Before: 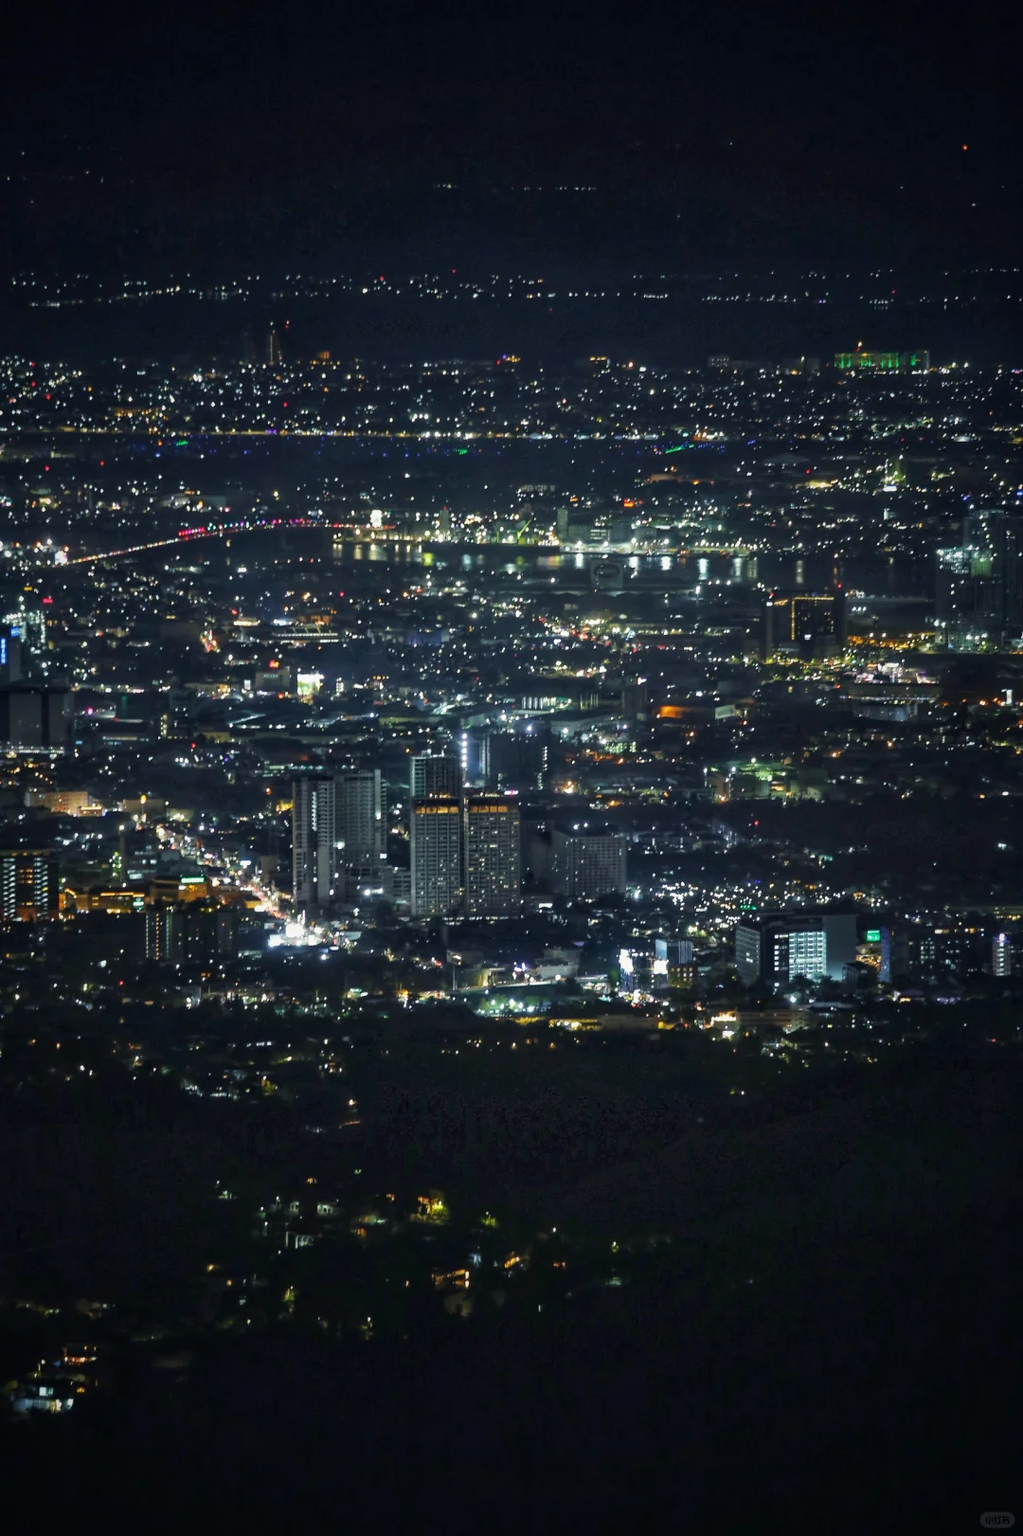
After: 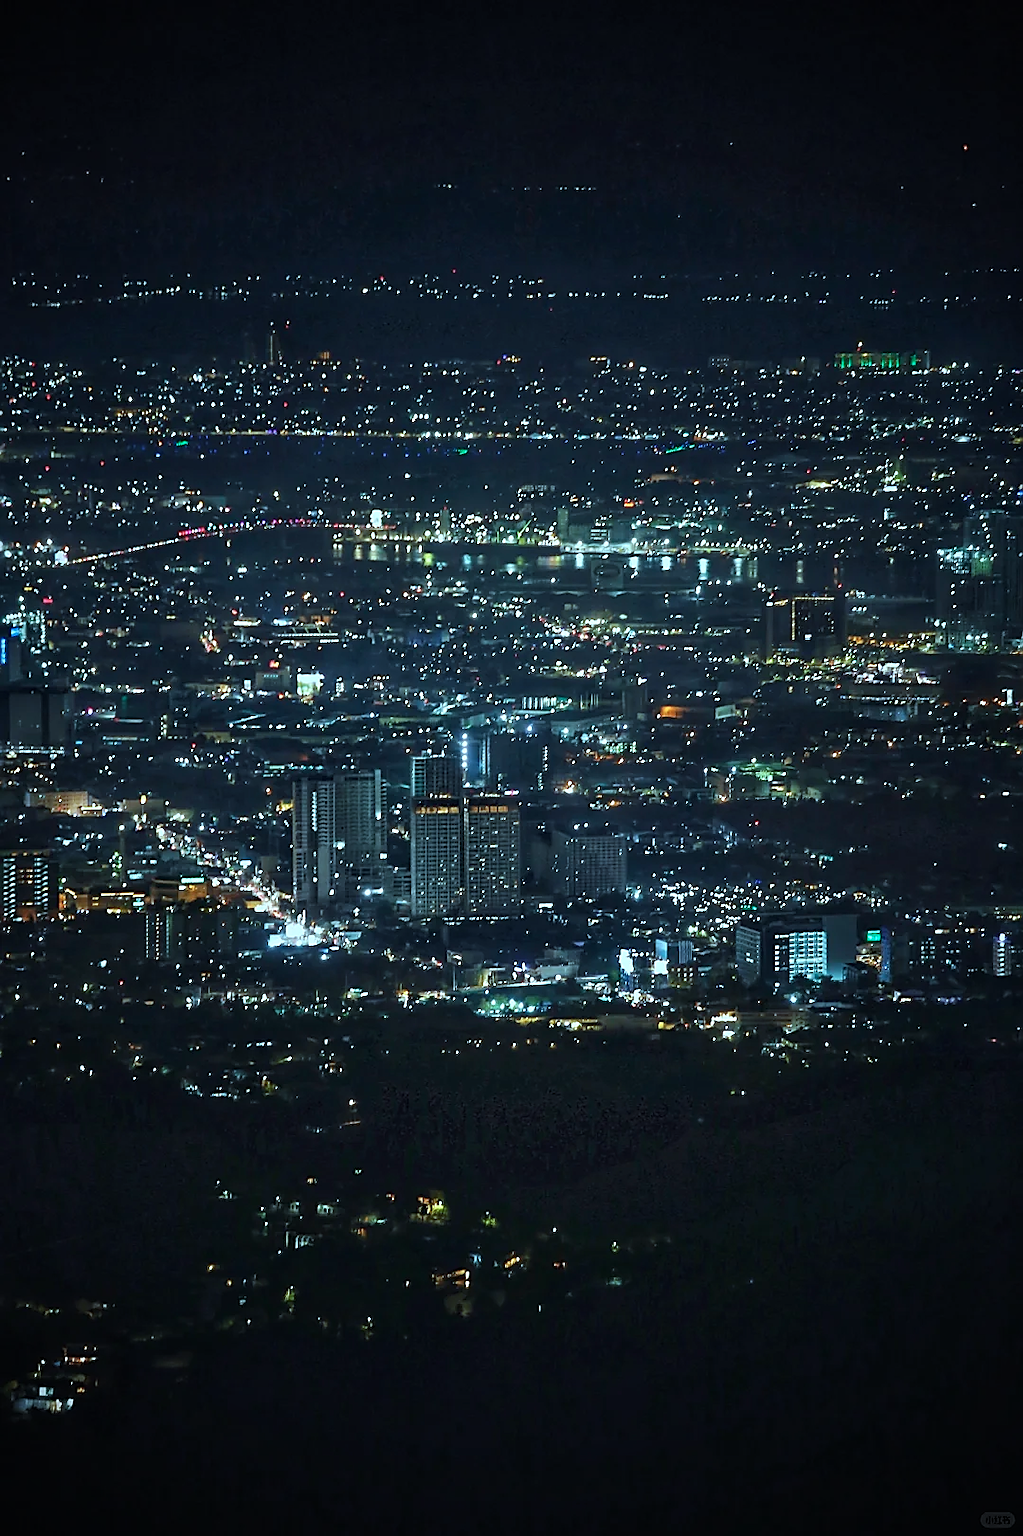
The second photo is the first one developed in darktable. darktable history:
color correction: highlights a* -12.1, highlights b* -15.88
sharpen: radius 1.429, amount 1.256, threshold 0.758
vignetting: fall-off radius 61.07%, brightness -0.627, saturation -0.672
